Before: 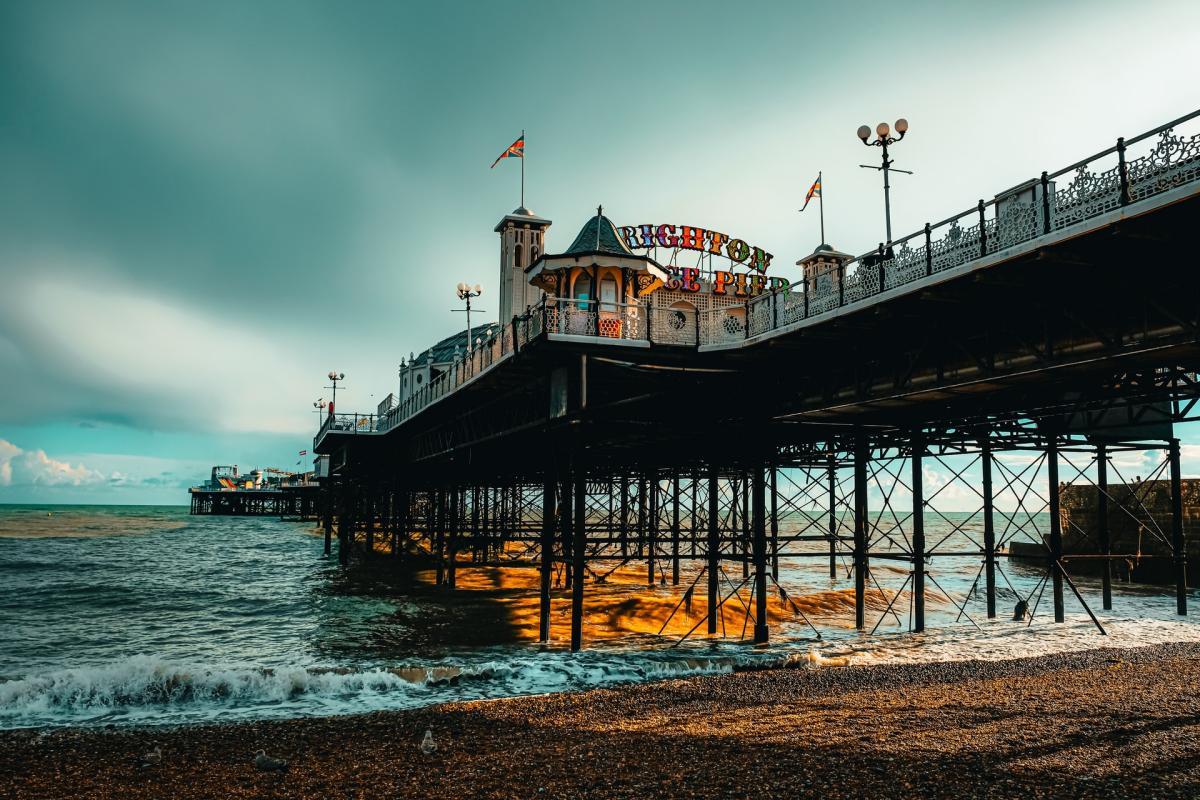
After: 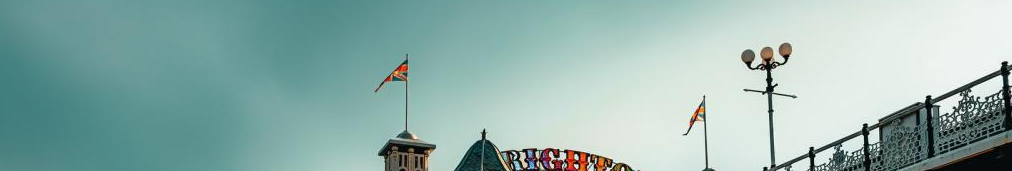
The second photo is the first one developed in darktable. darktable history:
crop and rotate: left 9.692%, top 9.598%, right 5.963%, bottom 69.02%
